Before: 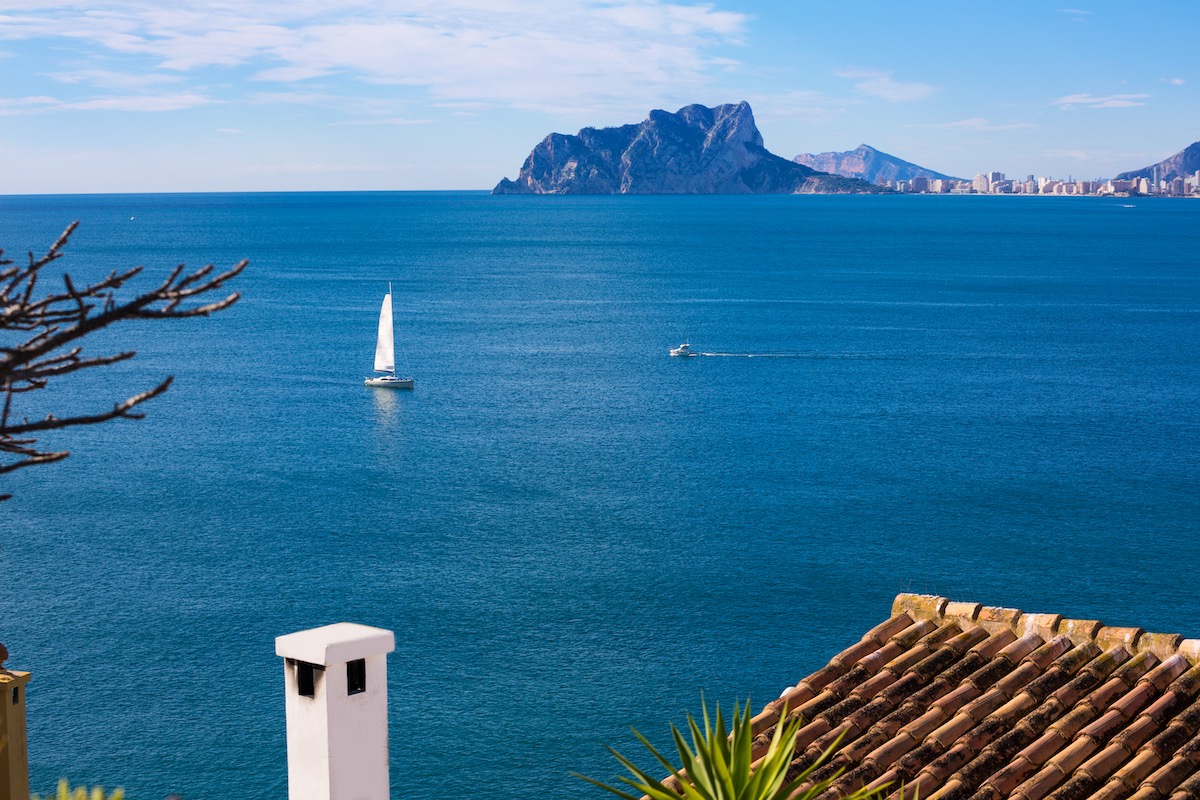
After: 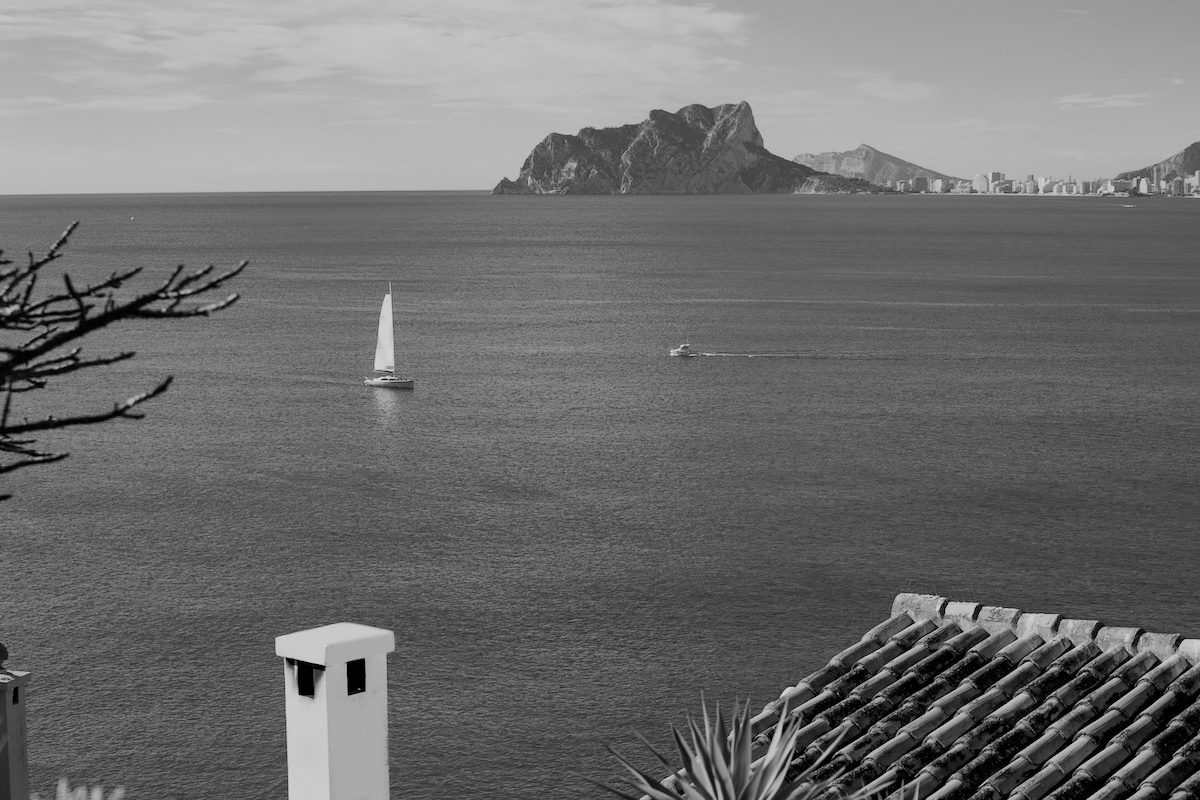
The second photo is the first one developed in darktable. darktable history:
filmic rgb: black relative exposure -7.65 EV, white relative exposure 4.56 EV, hardness 3.61
monochrome: on, module defaults
